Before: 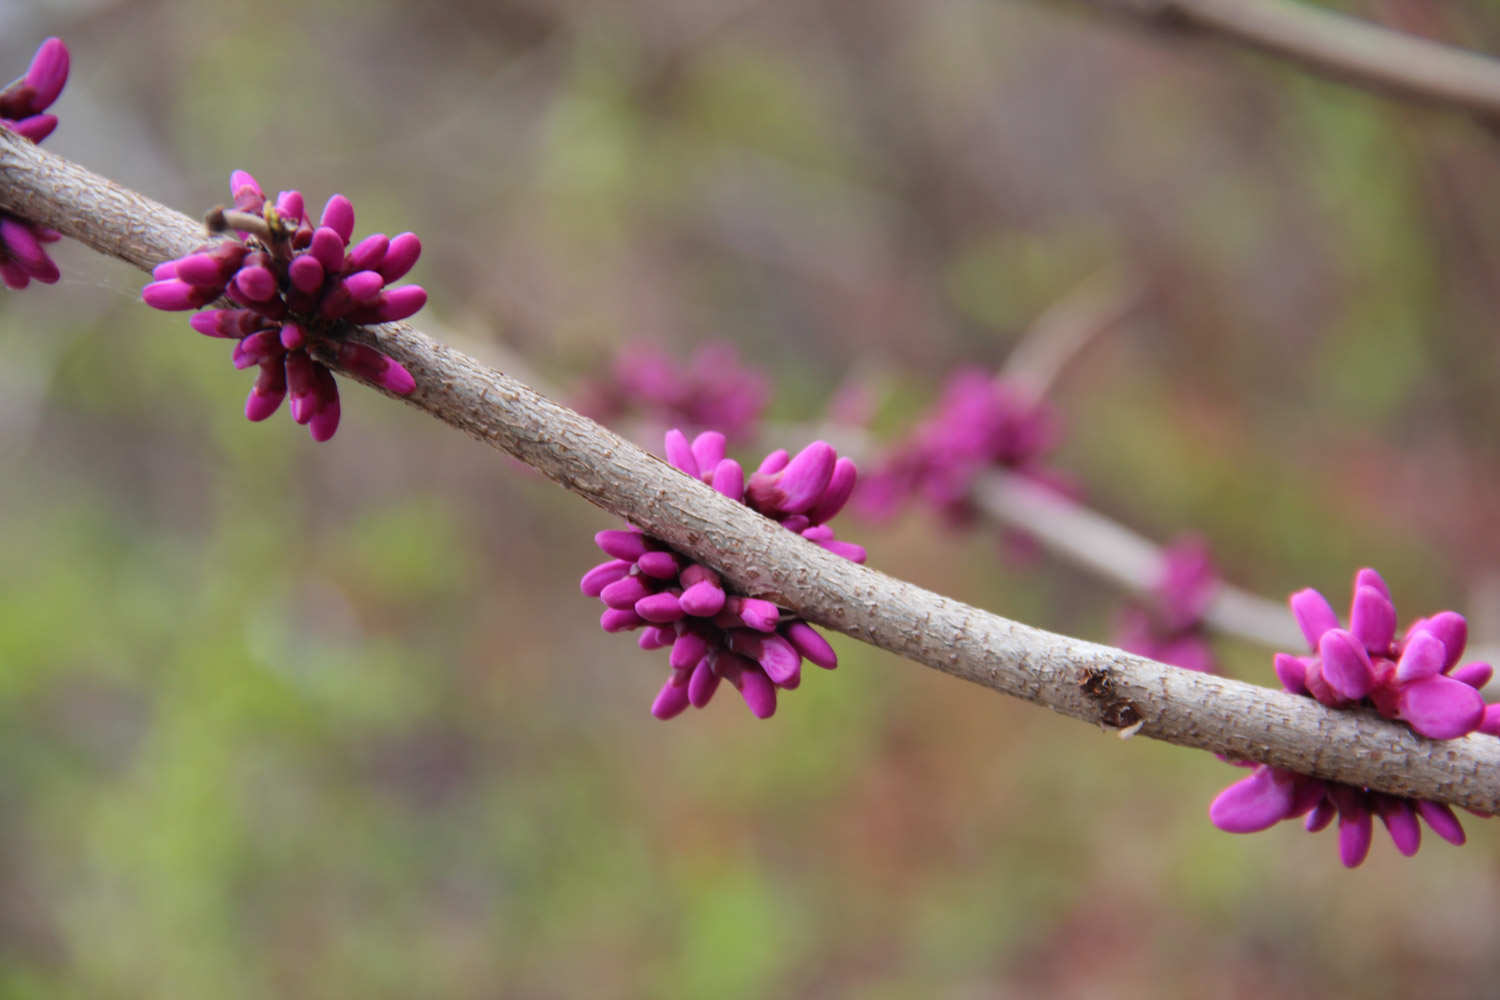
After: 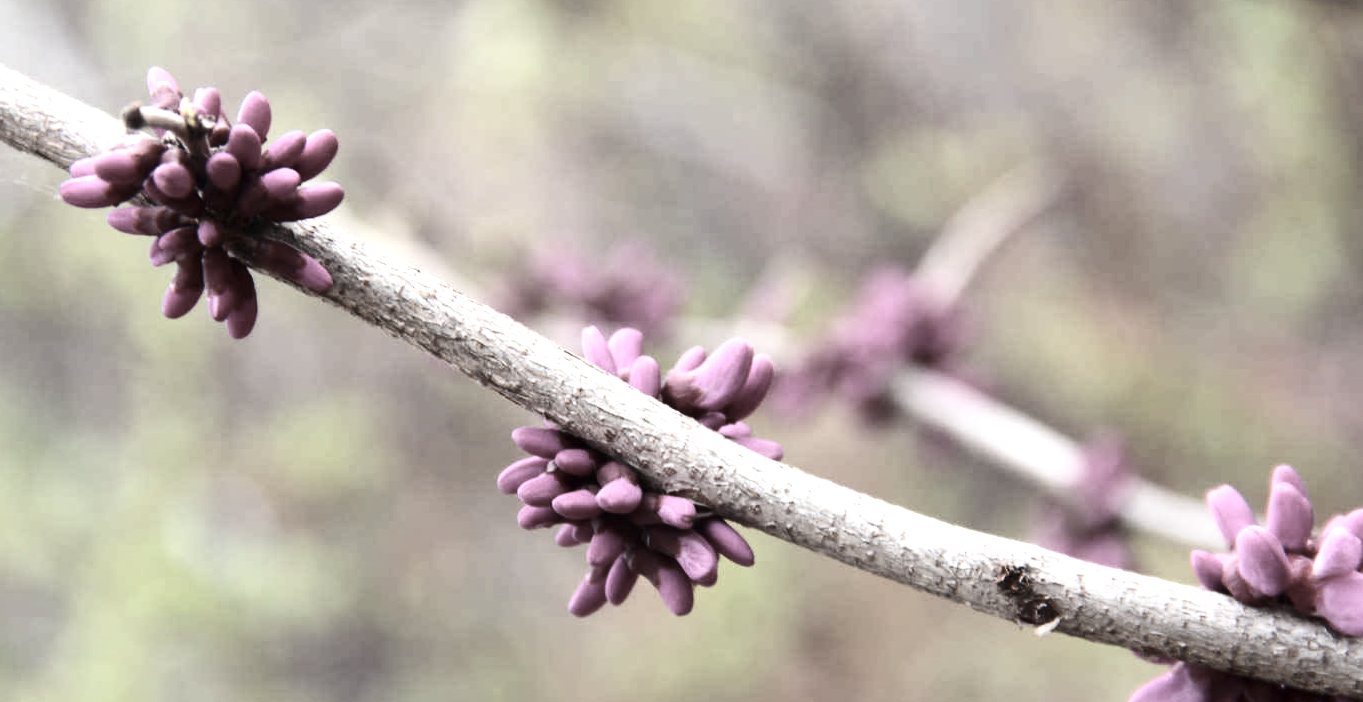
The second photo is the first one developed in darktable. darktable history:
contrast brightness saturation: contrast 0.21, brightness -0.11, saturation 0.21
exposure: black level correction 0, exposure 1.3 EV, compensate exposure bias true, compensate highlight preservation false
color zones: curves: ch1 [(0.238, 0.163) (0.476, 0.2) (0.733, 0.322) (0.848, 0.134)]
crop: left 5.596%, top 10.314%, right 3.534%, bottom 19.395%
graduated density: rotation -180°, offset 24.95
